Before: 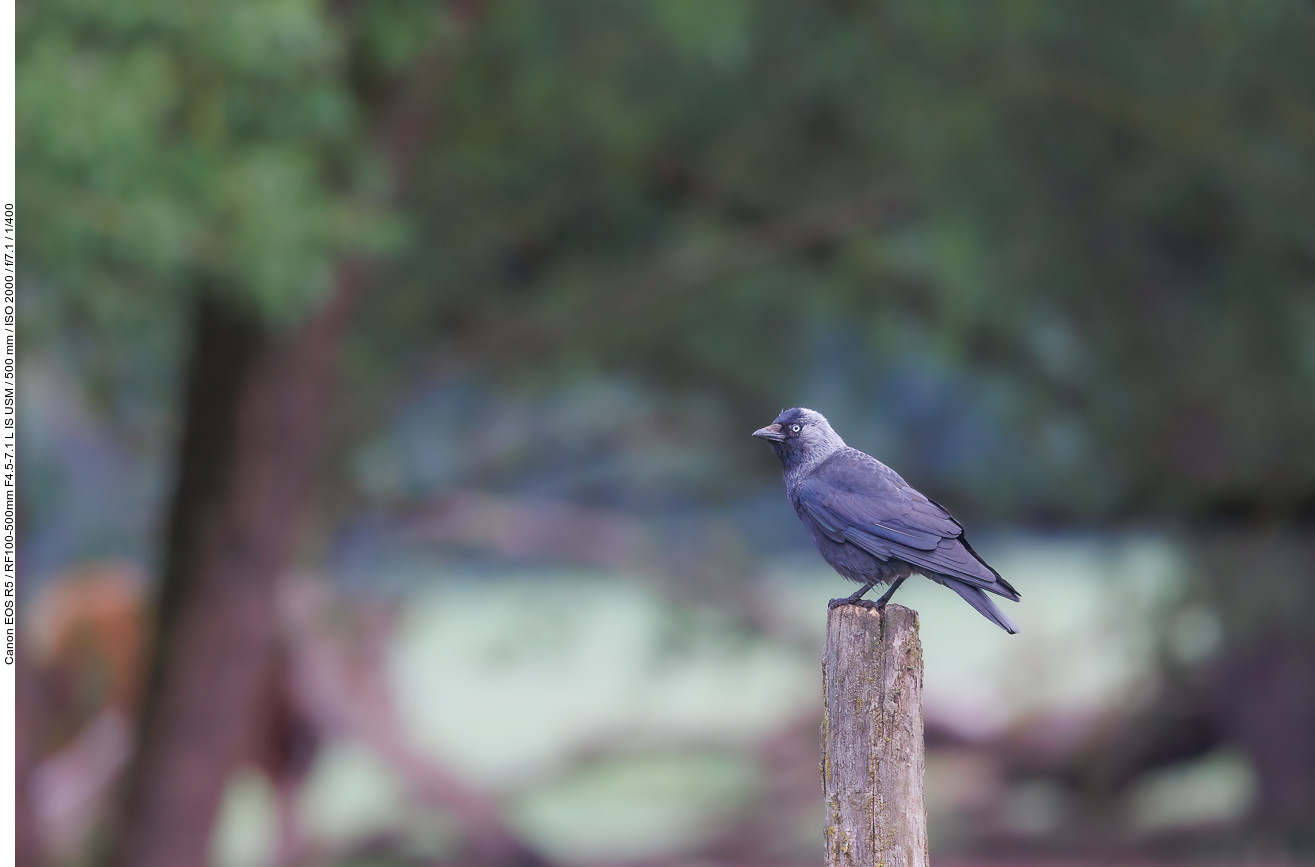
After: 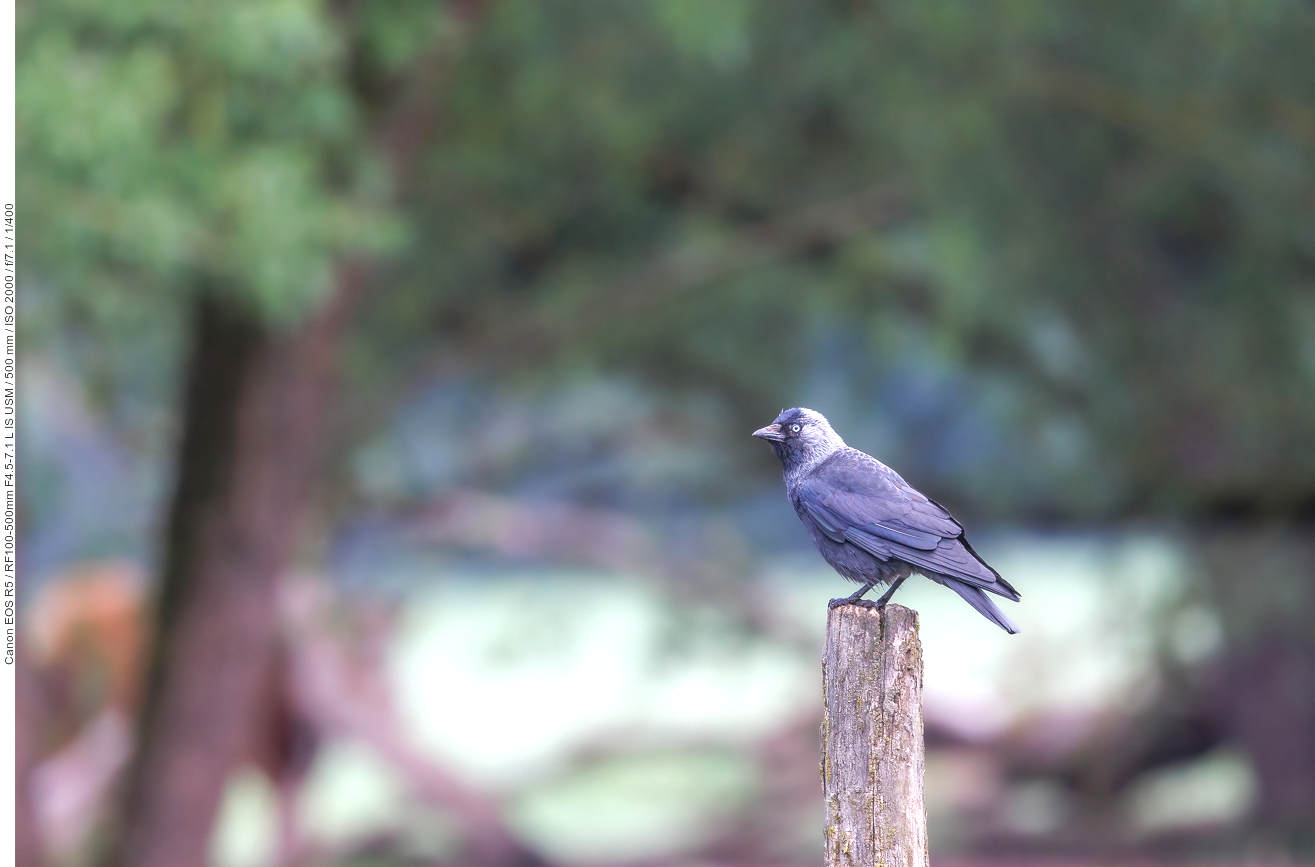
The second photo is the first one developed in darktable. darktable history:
local contrast: on, module defaults
exposure: exposure 0.6 EV, compensate highlight preservation false
